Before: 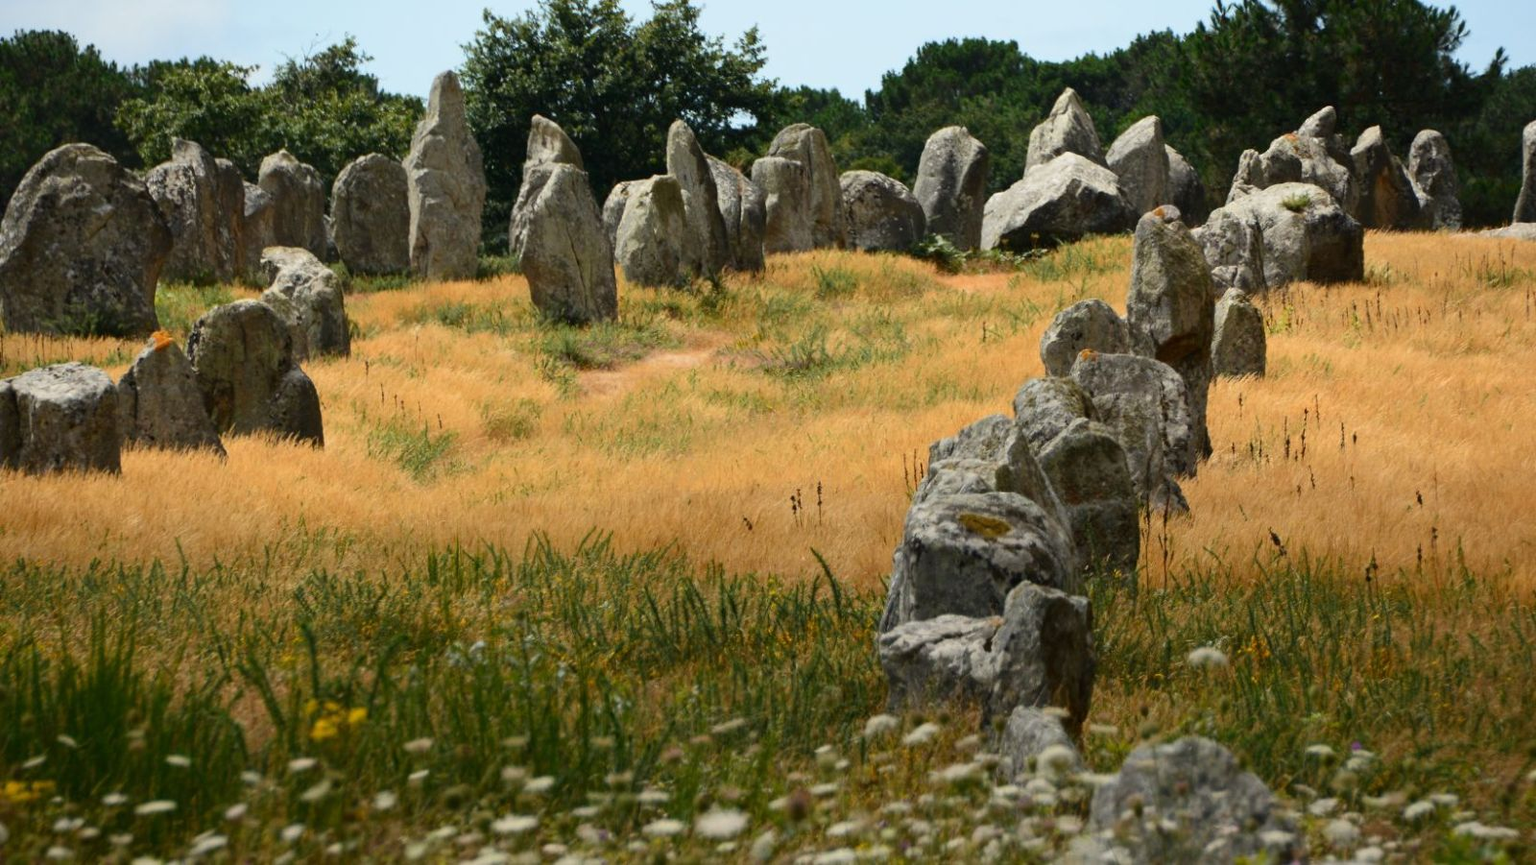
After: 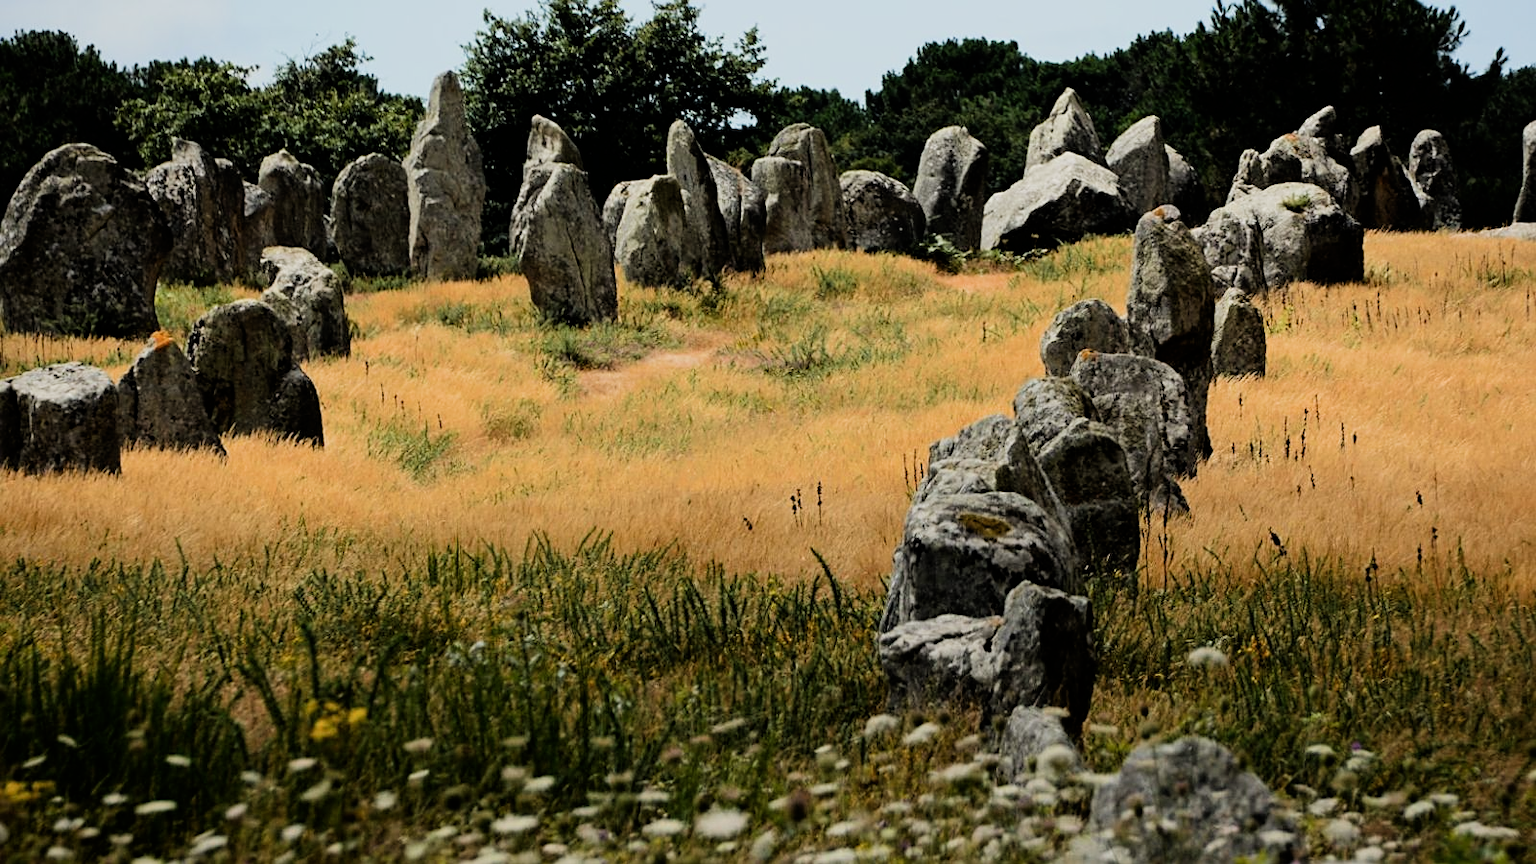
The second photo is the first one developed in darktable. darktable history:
sharpen: on, module defaults
filmic rgb: black relative exposure -5 EV, hardness 2.88, contrast 1.3, highlights saturation mix -30%
